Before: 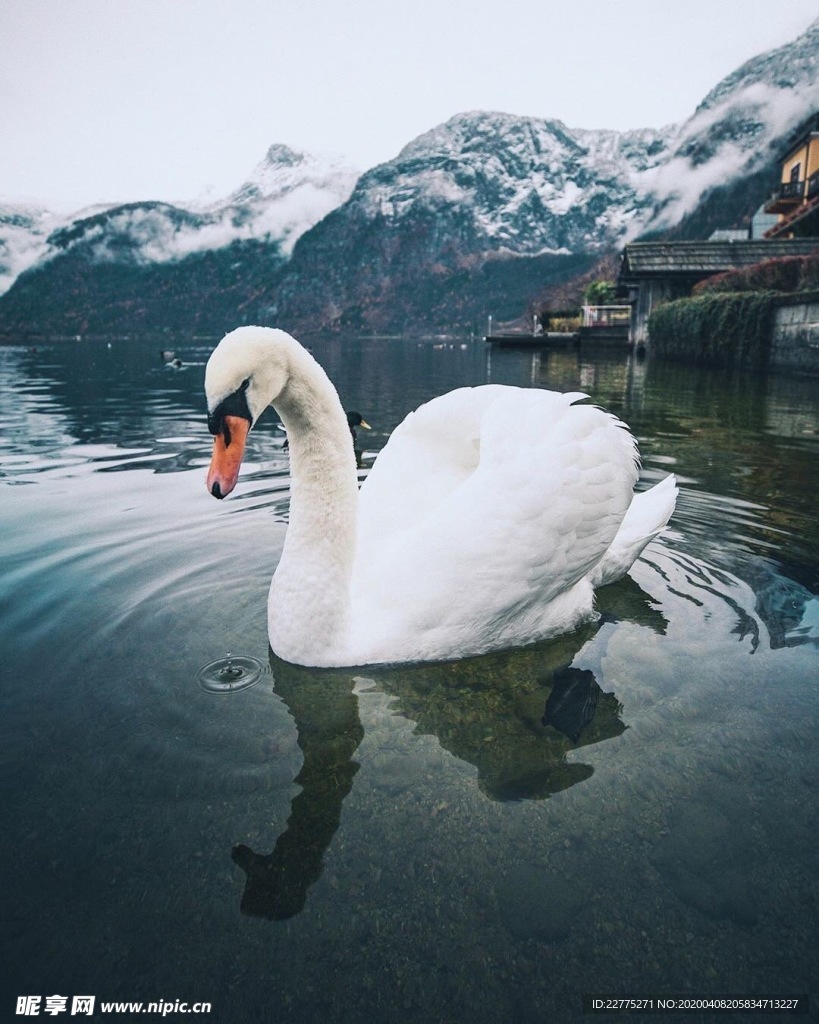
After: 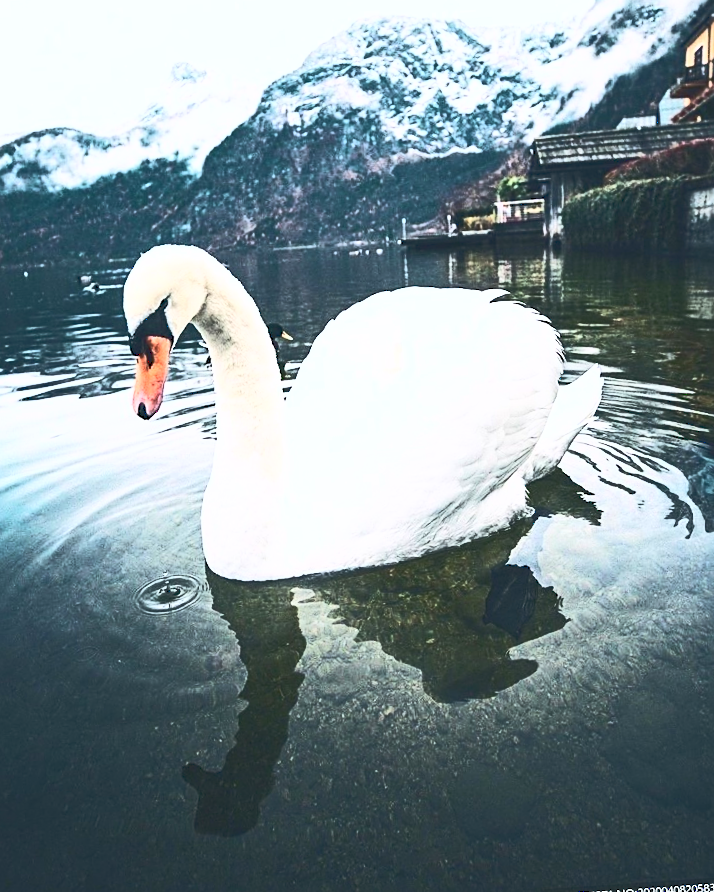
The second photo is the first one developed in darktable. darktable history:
sharpen: on, module defaults
base curve: curves: ch0 [(0, 0.015) (0.085, 0.116) (0.134, 0.298) (0.19, 0.545) (0.296, 0.764) (0.599, 0.982) (1, 1)]
crop and rotate: angle 3.85°, left 5.622%, top 5.689%
